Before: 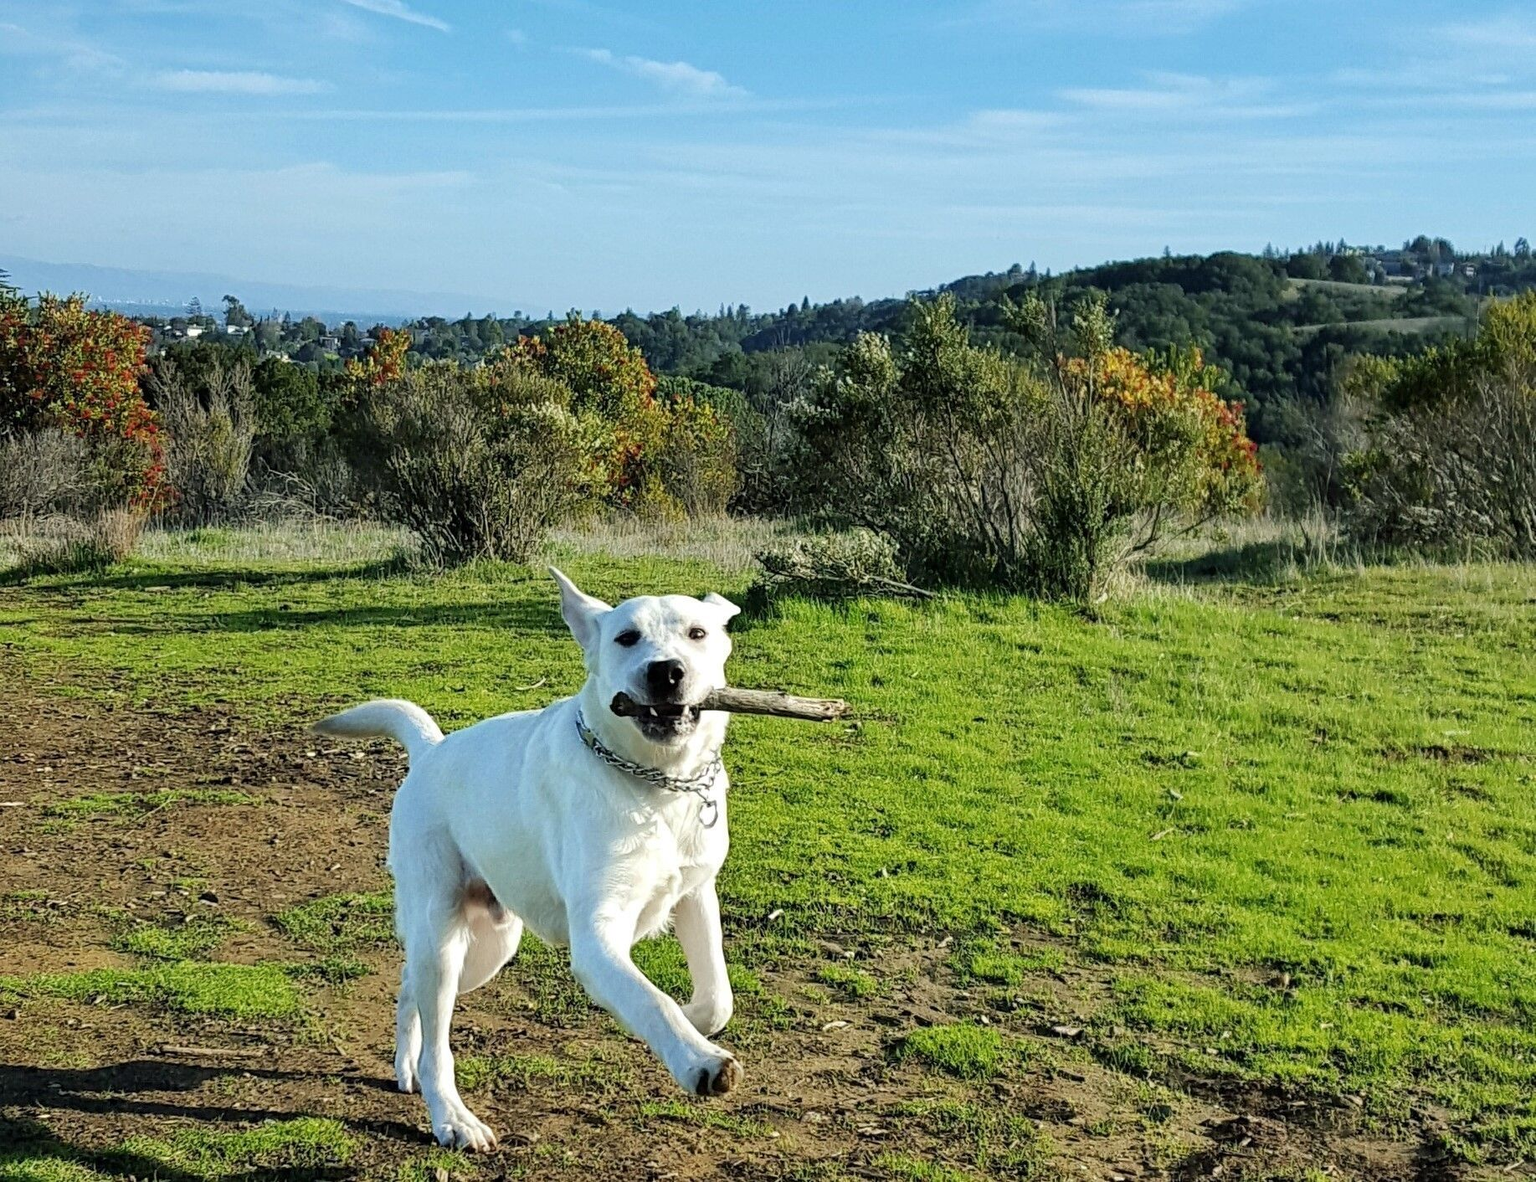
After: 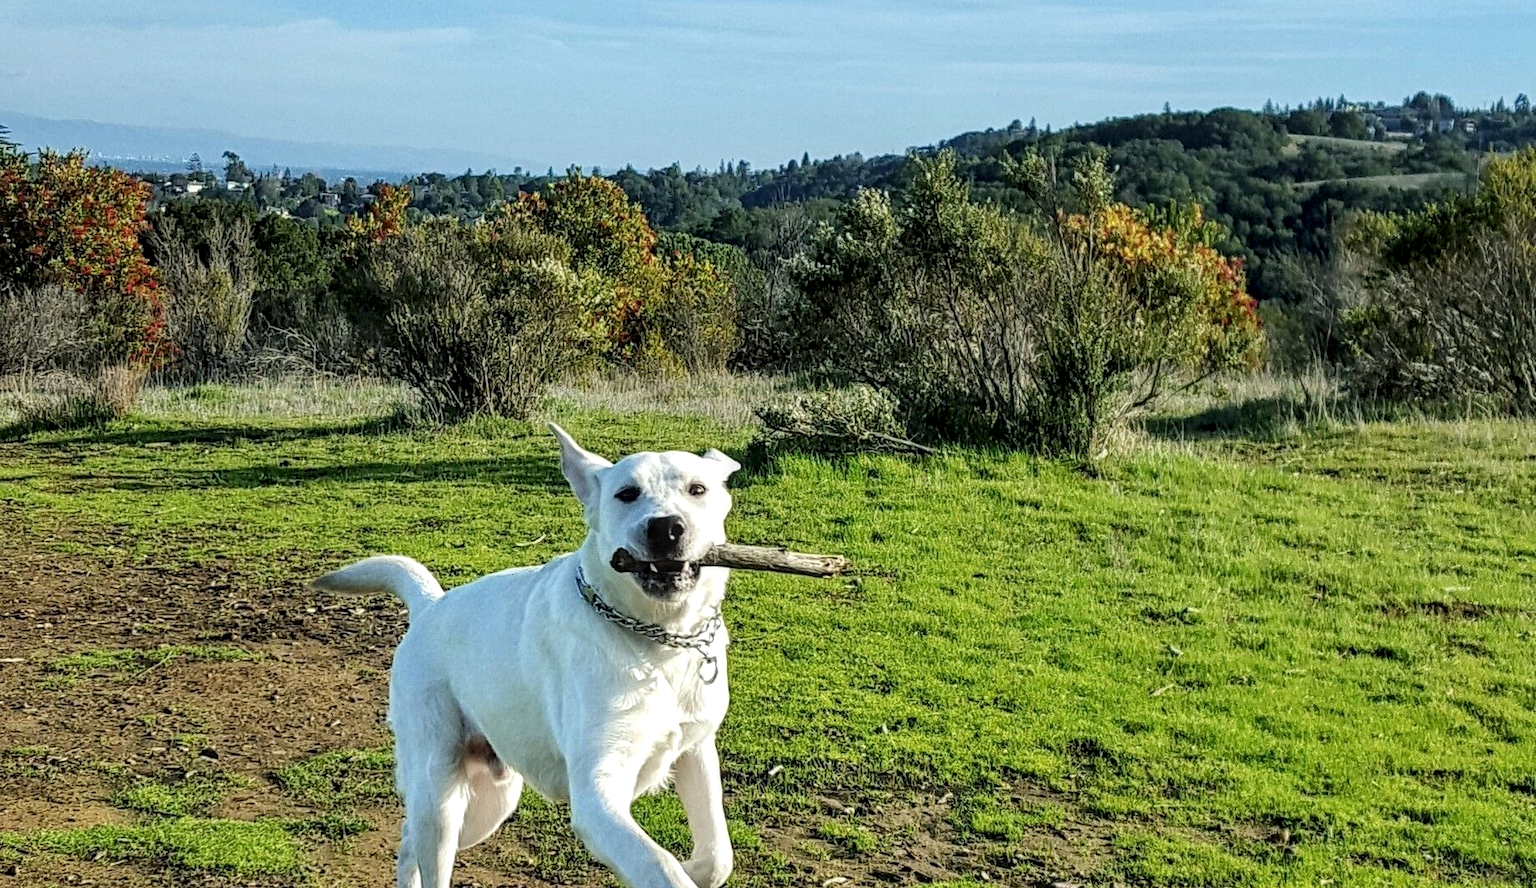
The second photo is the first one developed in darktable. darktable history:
local contrast: detail 130%
crop and rotate: top 12.241%, bottom 12.528%
